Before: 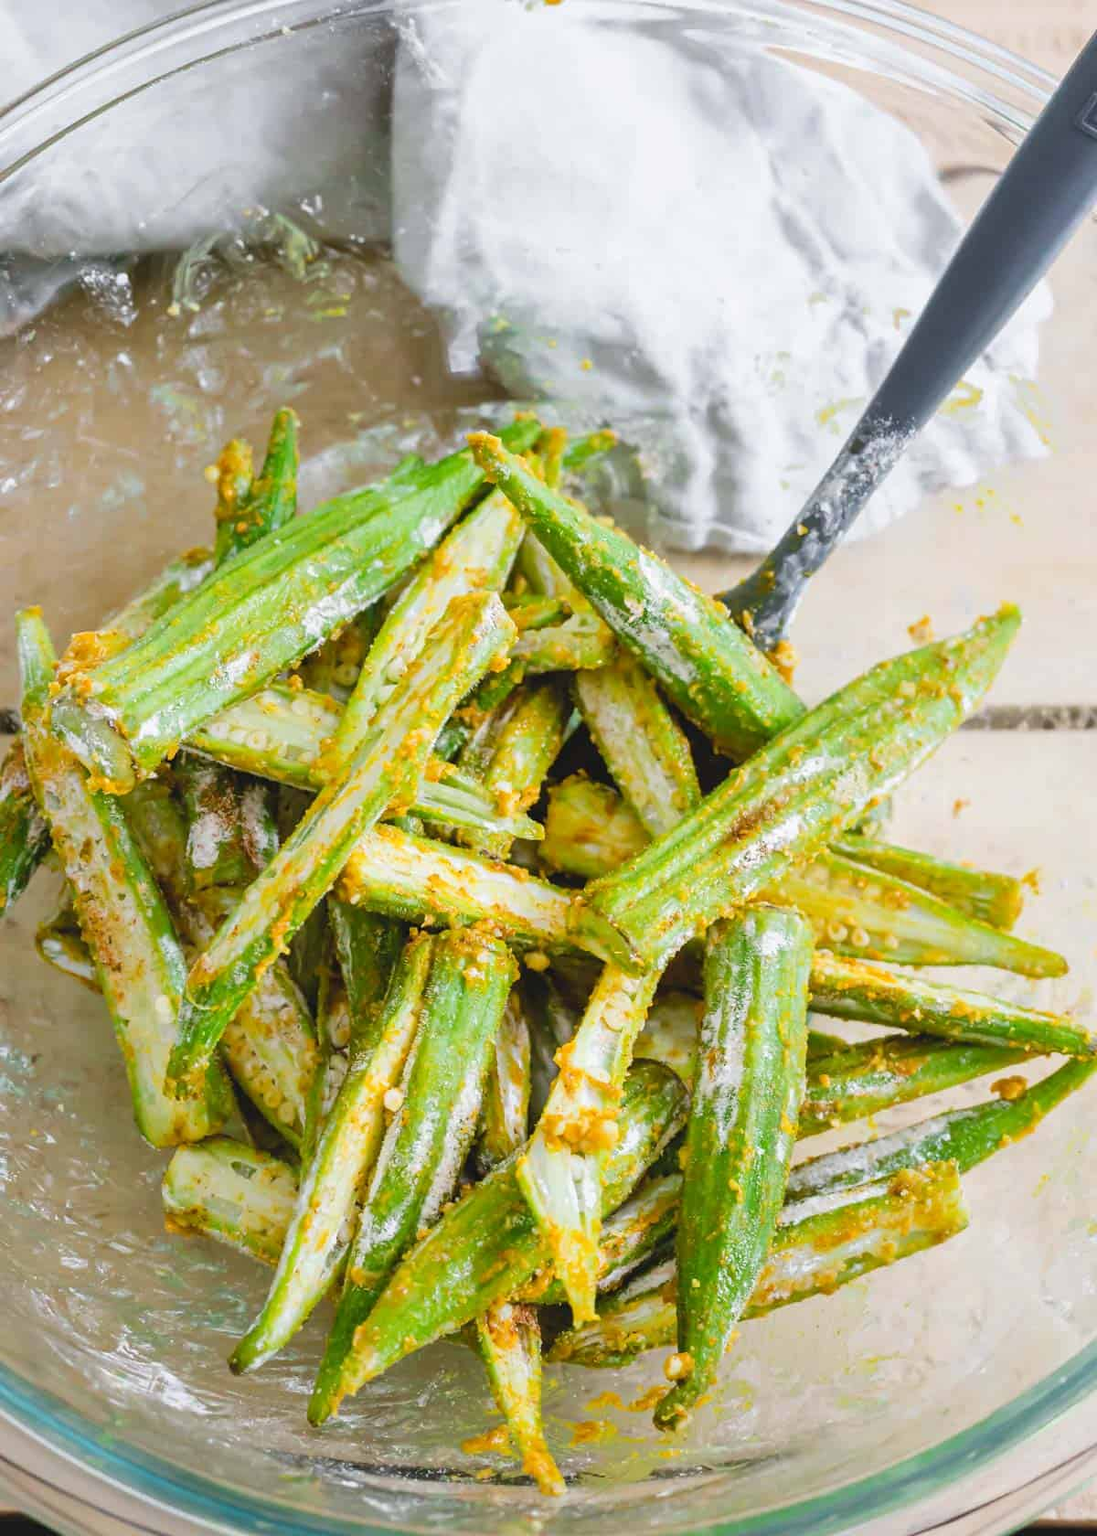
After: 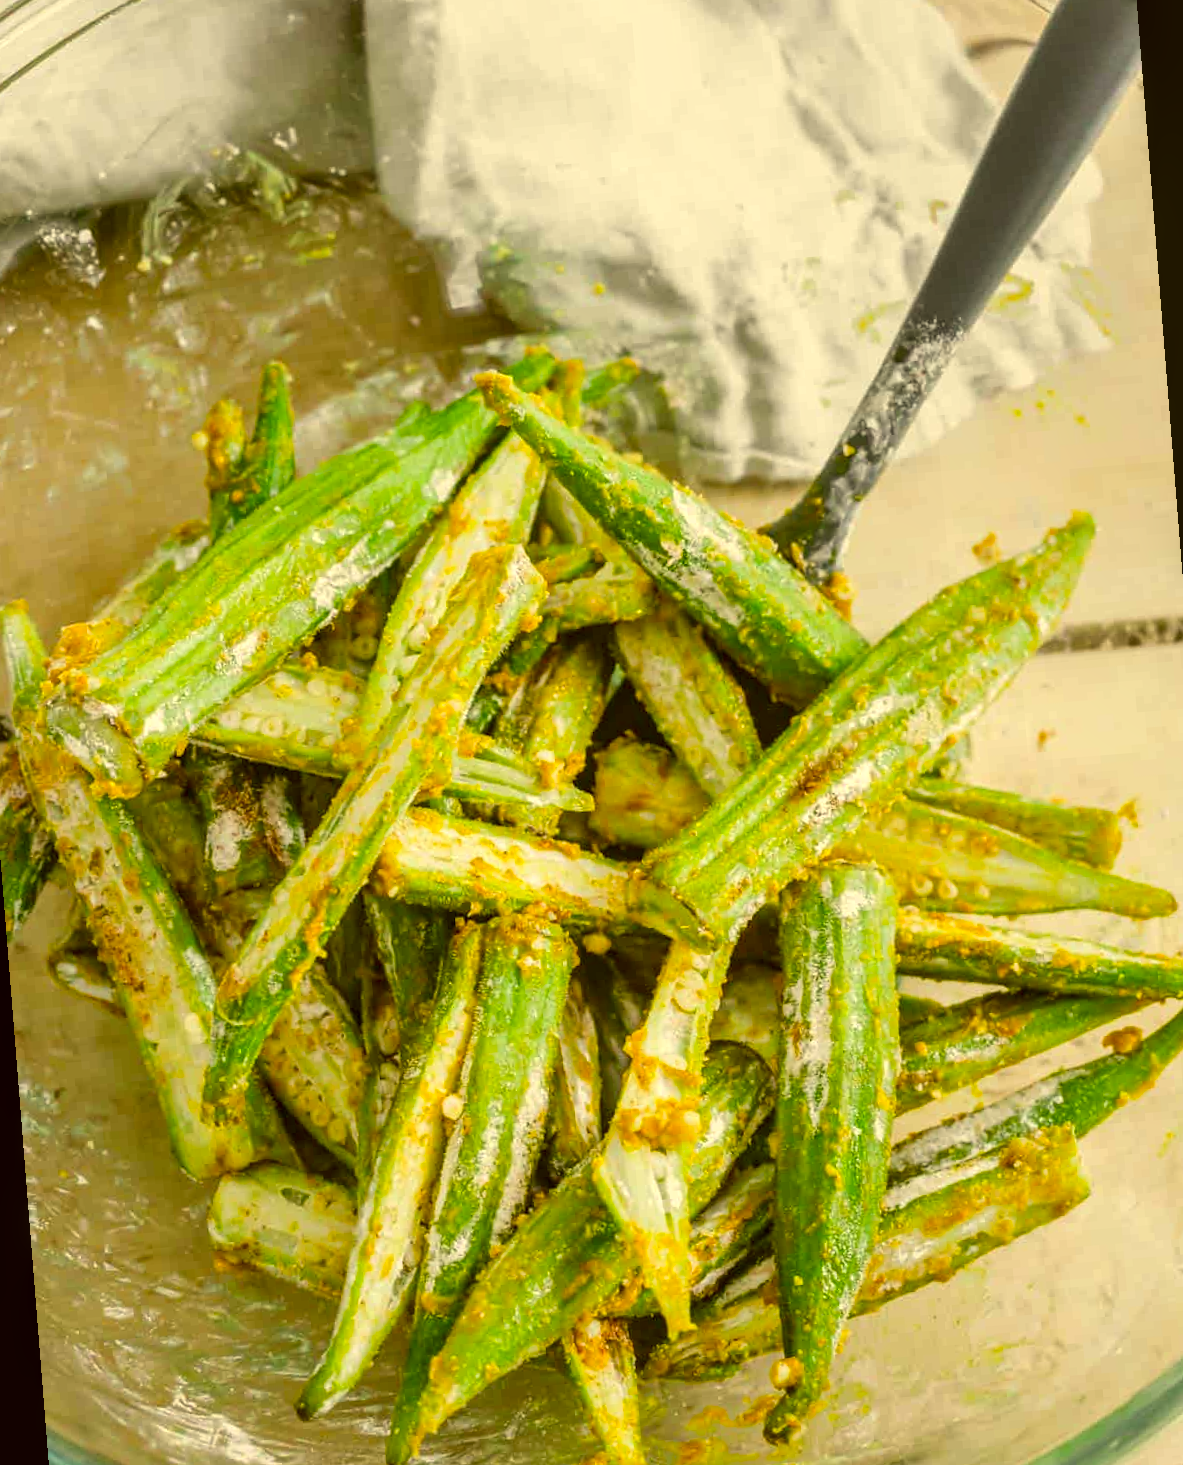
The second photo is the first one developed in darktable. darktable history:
rotate and perspective: rotation -4.57°, crop left 0.054, crop right 0.944, crop top 0.087, crop bottom 0.914
exposure: compensate highlight preservation false
local contrast: on, module defaults
color correction: highlights a* 0.162, highlights b* 29.53, shadows a* -0.162, shadows b* 21.09
